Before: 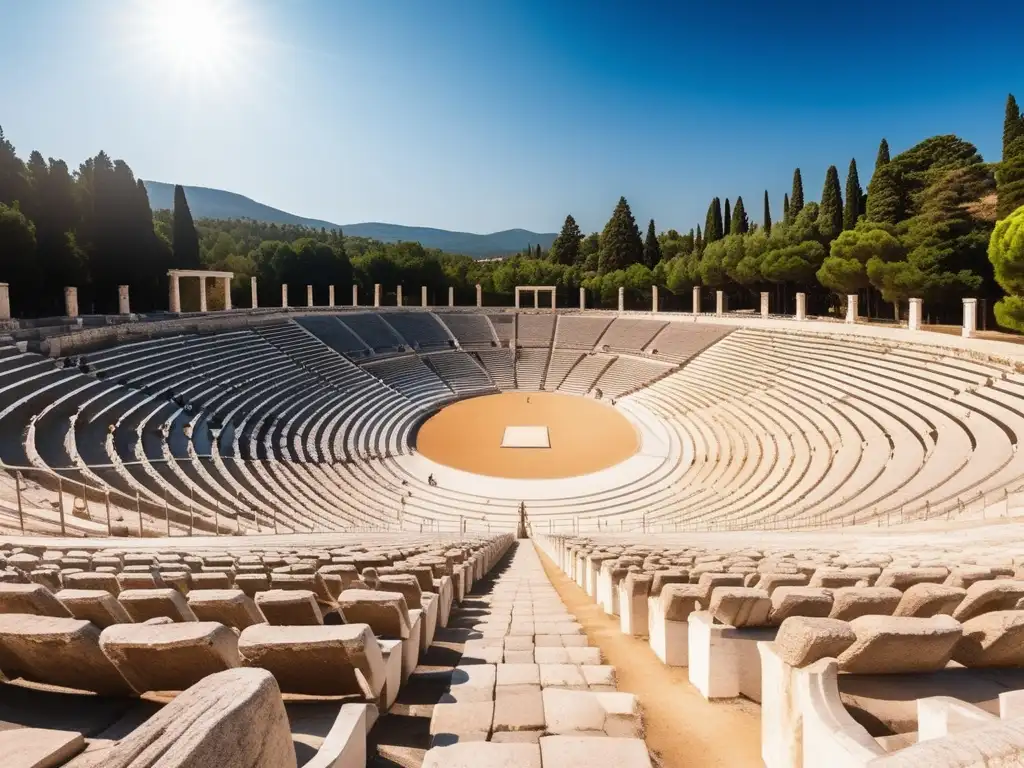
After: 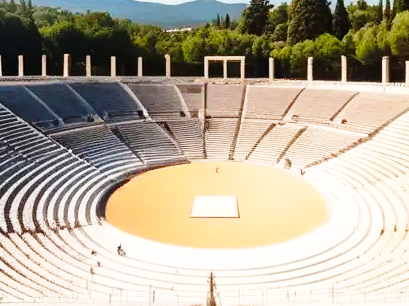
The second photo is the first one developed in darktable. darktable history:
exposure: black level correction 0.001, exposure 0.193 EV, compensate exposure bias true, compensate highlight preservation false
crop: left 30.385%, top 29.962%, right 29.622%, bottom 30.126%
base curve: curves: ch0 [(0, 0) (0.028, 0.03) (0.121, 0.232) (0.46, 0.748) (0.859, 0.968) (1, 1)], preserve colors none
